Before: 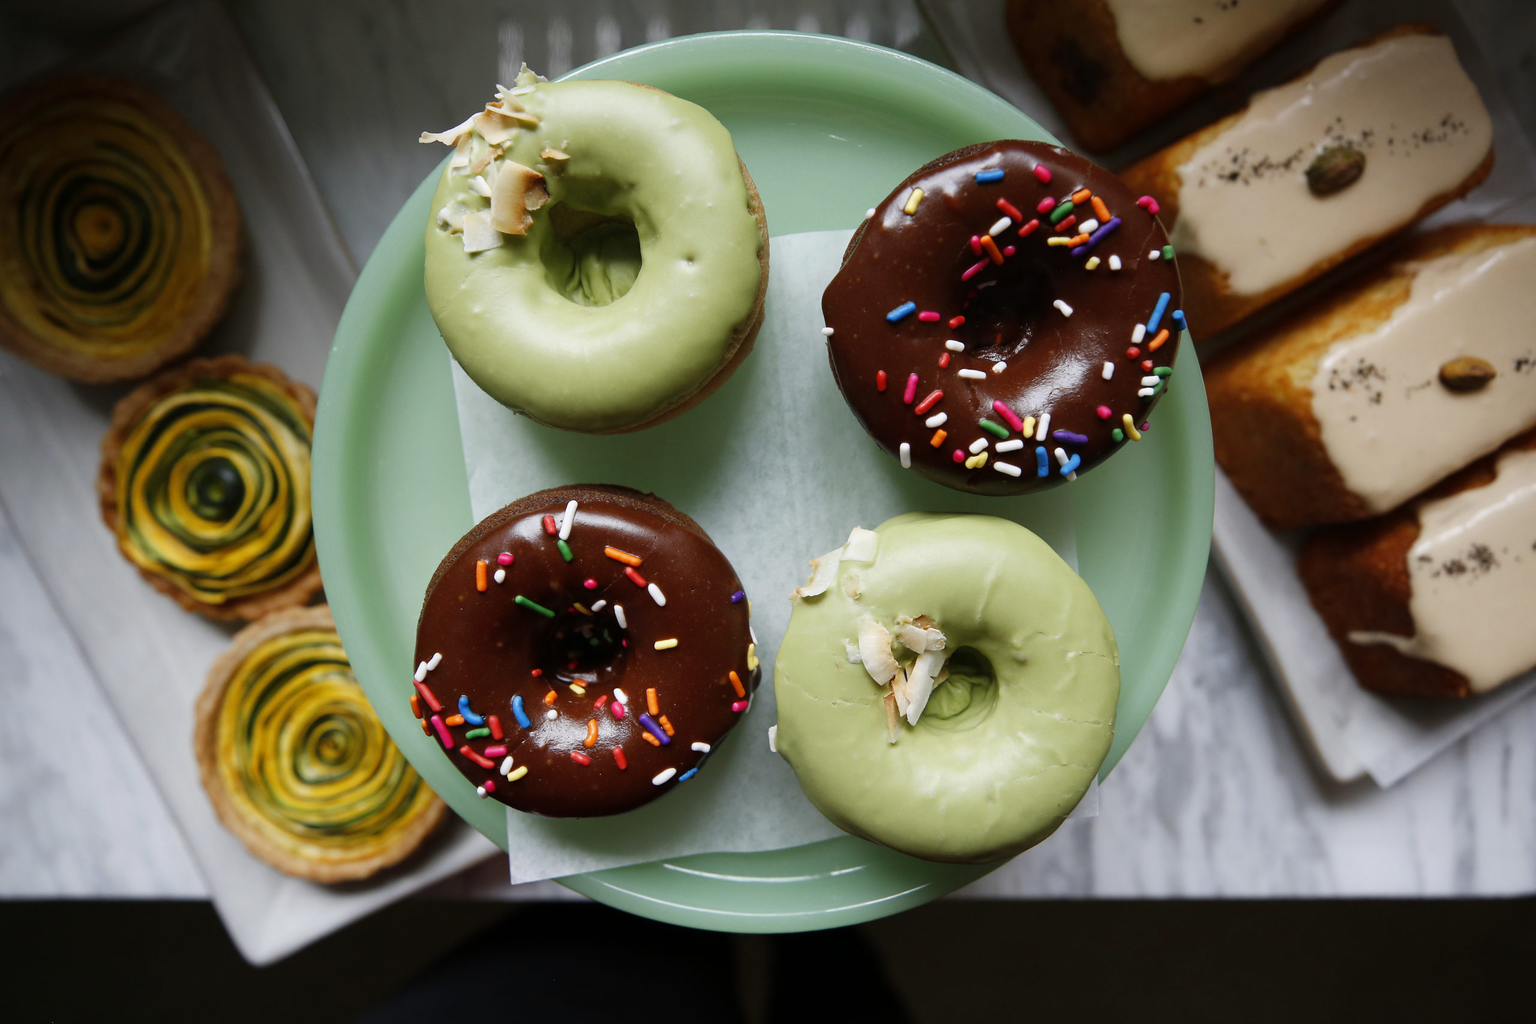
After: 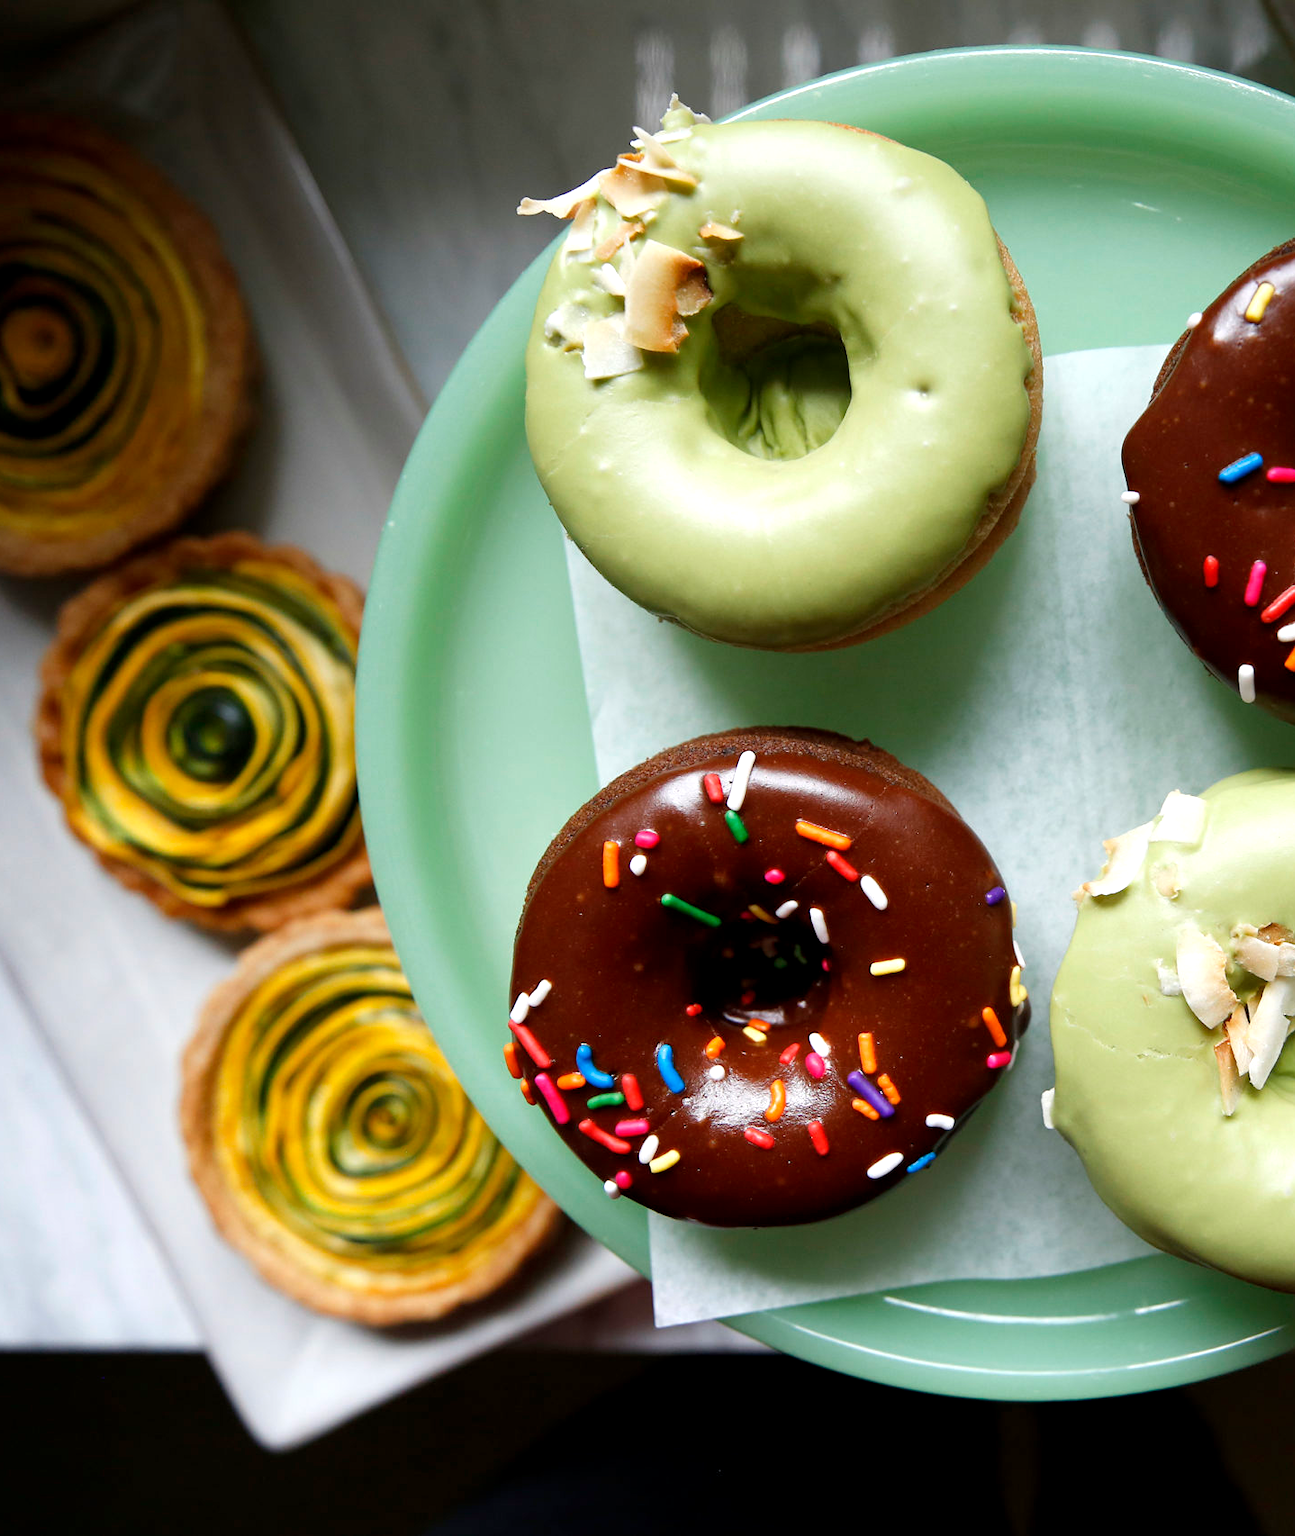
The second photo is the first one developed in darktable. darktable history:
crop: left 4.864%, right 38.909%
exposure: black level correction 0.001, exposure 0.498 EV, compensate highlight preservation false
